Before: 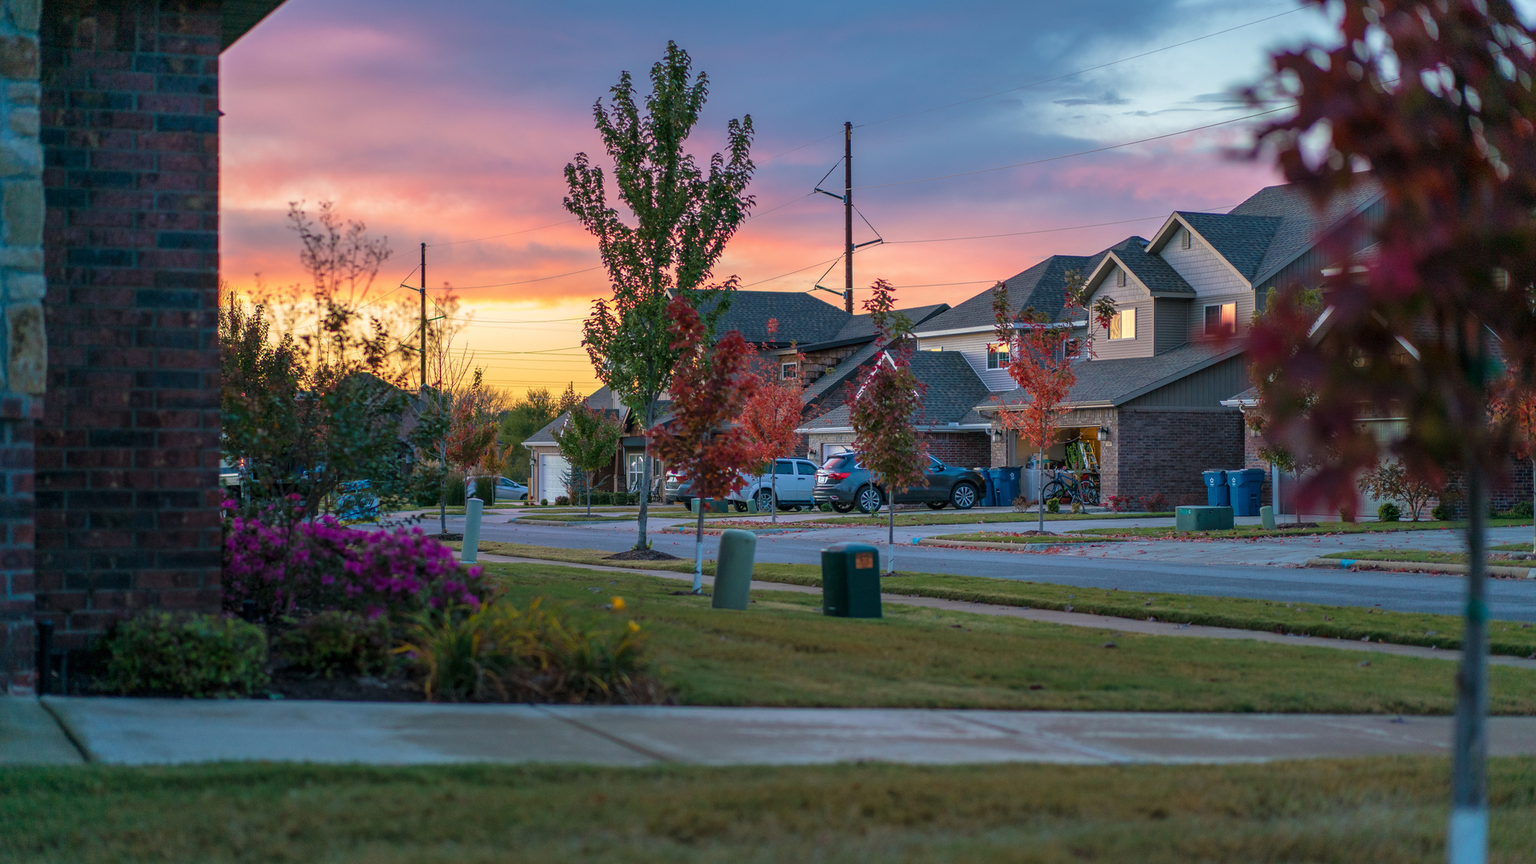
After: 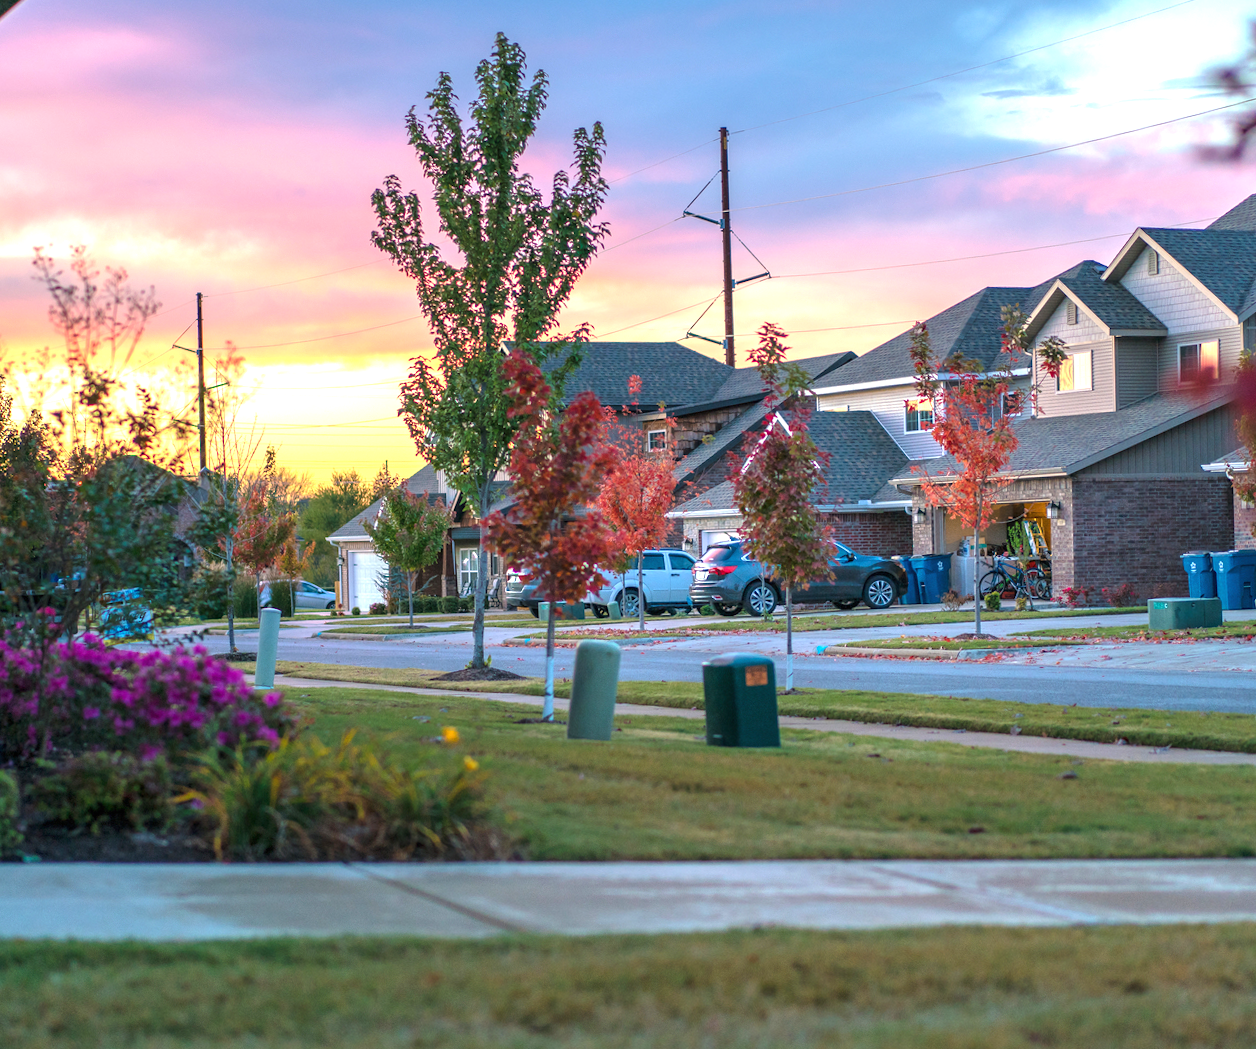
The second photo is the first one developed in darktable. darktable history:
crop and rotate: left 15.754%, right 17.579%
rotate and perspective: rotation -1.32°, lens shift (horizontal) -0.031, crop left 0.015, crop right 0.985, crop top 0.047, crop bottom 0.982
exposure: black level correction 0, exposure 1.1 EV, compensate highlight preservation false
